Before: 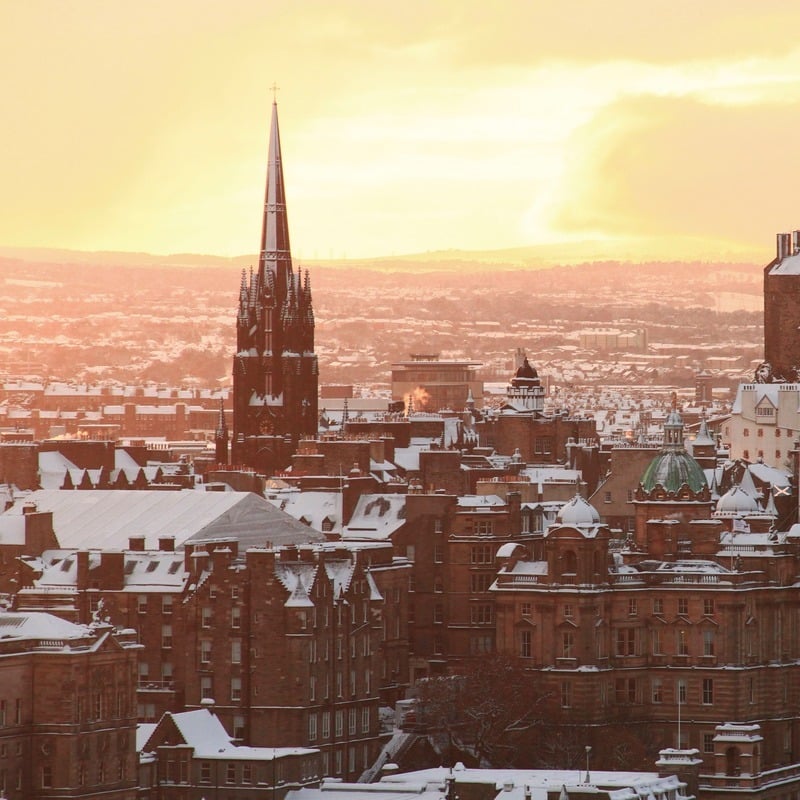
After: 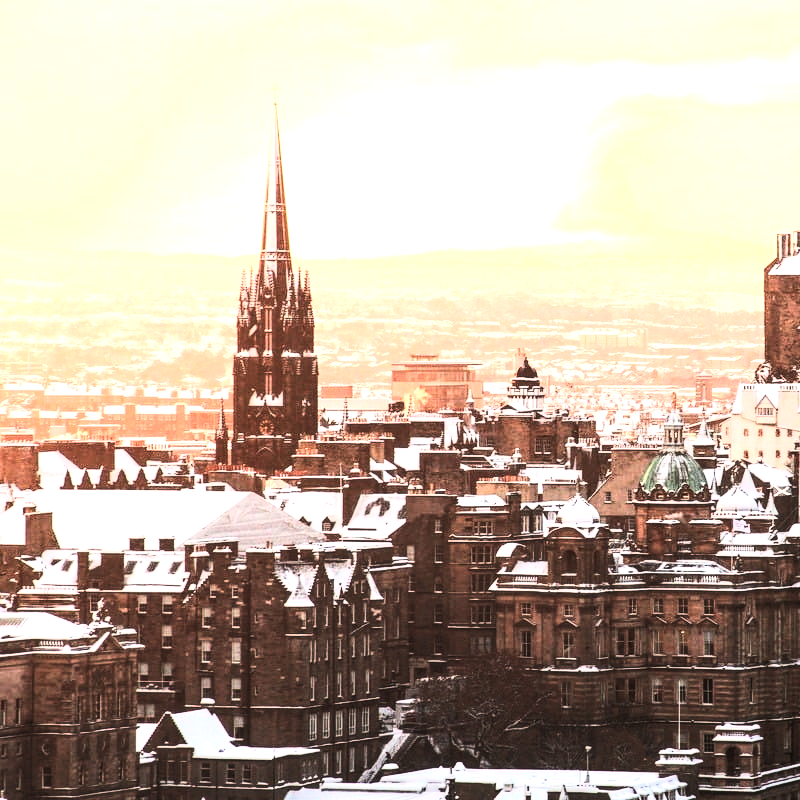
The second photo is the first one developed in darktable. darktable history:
exposure: black level correction 0, exposure 1.097 EV, compensate highlight preservation false
tone curve: curves: ch0 [(0, 0) (0.003, 0.003) (0.011, 0.005) (0.025, 0.005) (0.044, 0.008) (0.069, 0.015) (0.1, 0.023) (0.136, 0.032) (0.177, 0.046) (0.224, 0.072) (0.277, 0.124) (0.335, 0.174) (0.399, 0.253) (0.468, 0.365) (0.543, 0.519) (0.623, 0.675) (0.709, 0.805) (0.801, 0.908) (0.898, 0.97) (1, 1)], color space Lab, linked channels, preserve colors none
tone equalizer: -8 EV -0.392 EV, -7 EV -0.387 EV, -6 EV -0.334 EV, -5 EV -0.193 EV, -3 EV 0.211 EV, -2 EV 0.363 EV, -1 EV 0.401 EV, +0 EV 0.436 EV, edges refinement/feathering 500, mask exposure compensation -1.57 EV, preserve details no
local contrast: on, module defaults
